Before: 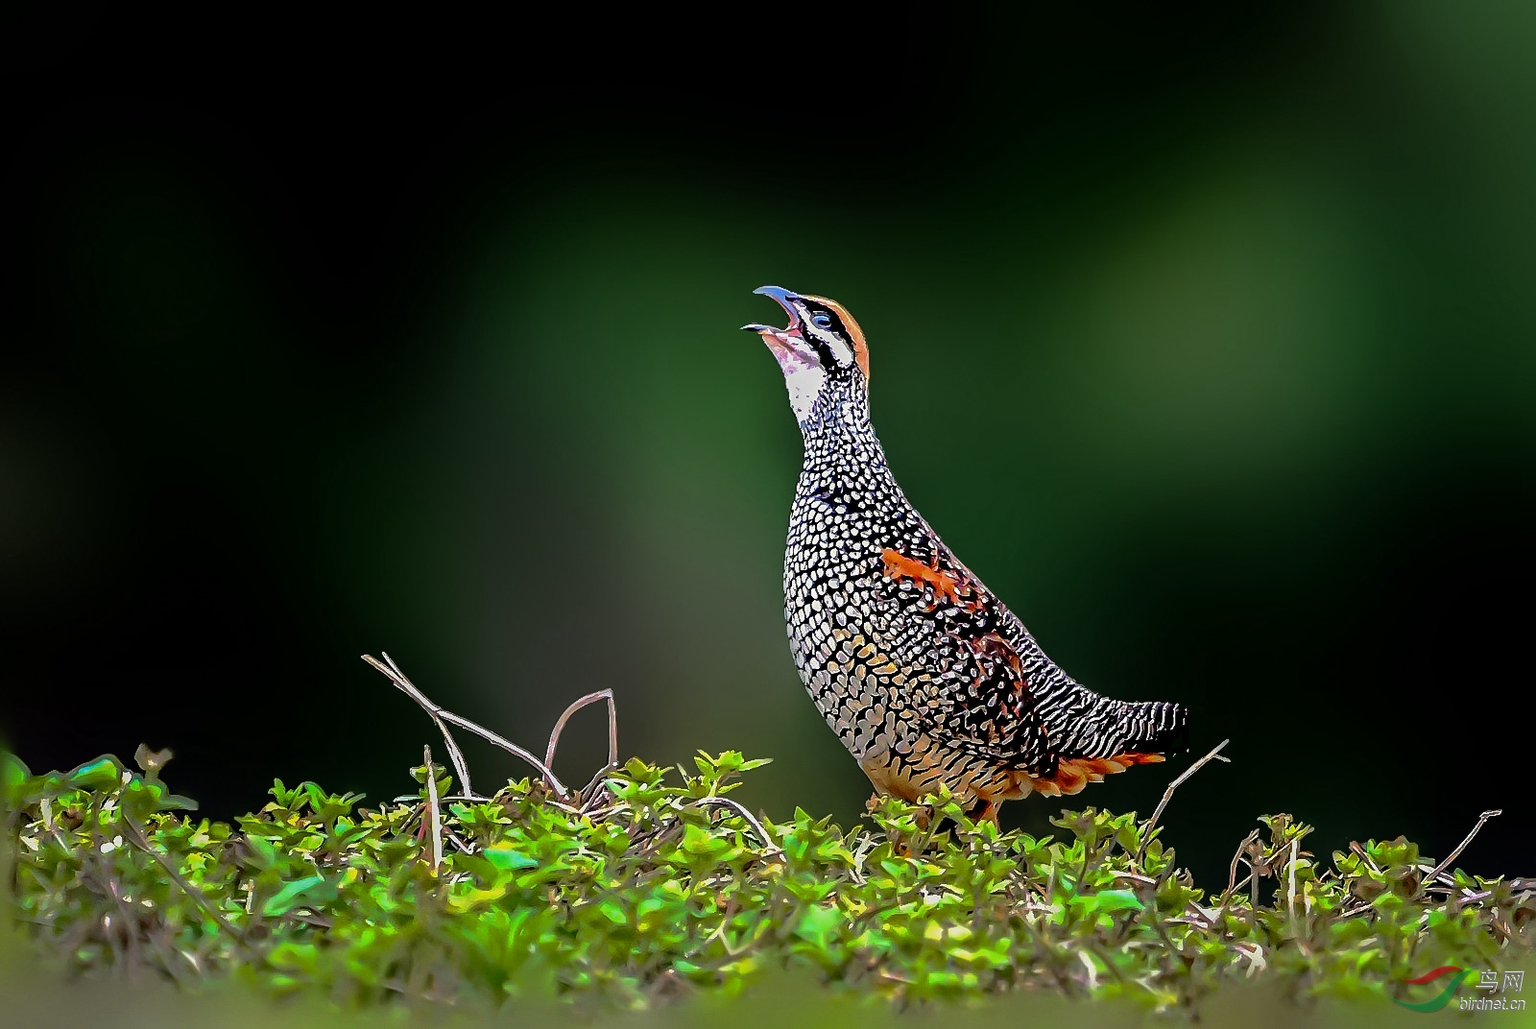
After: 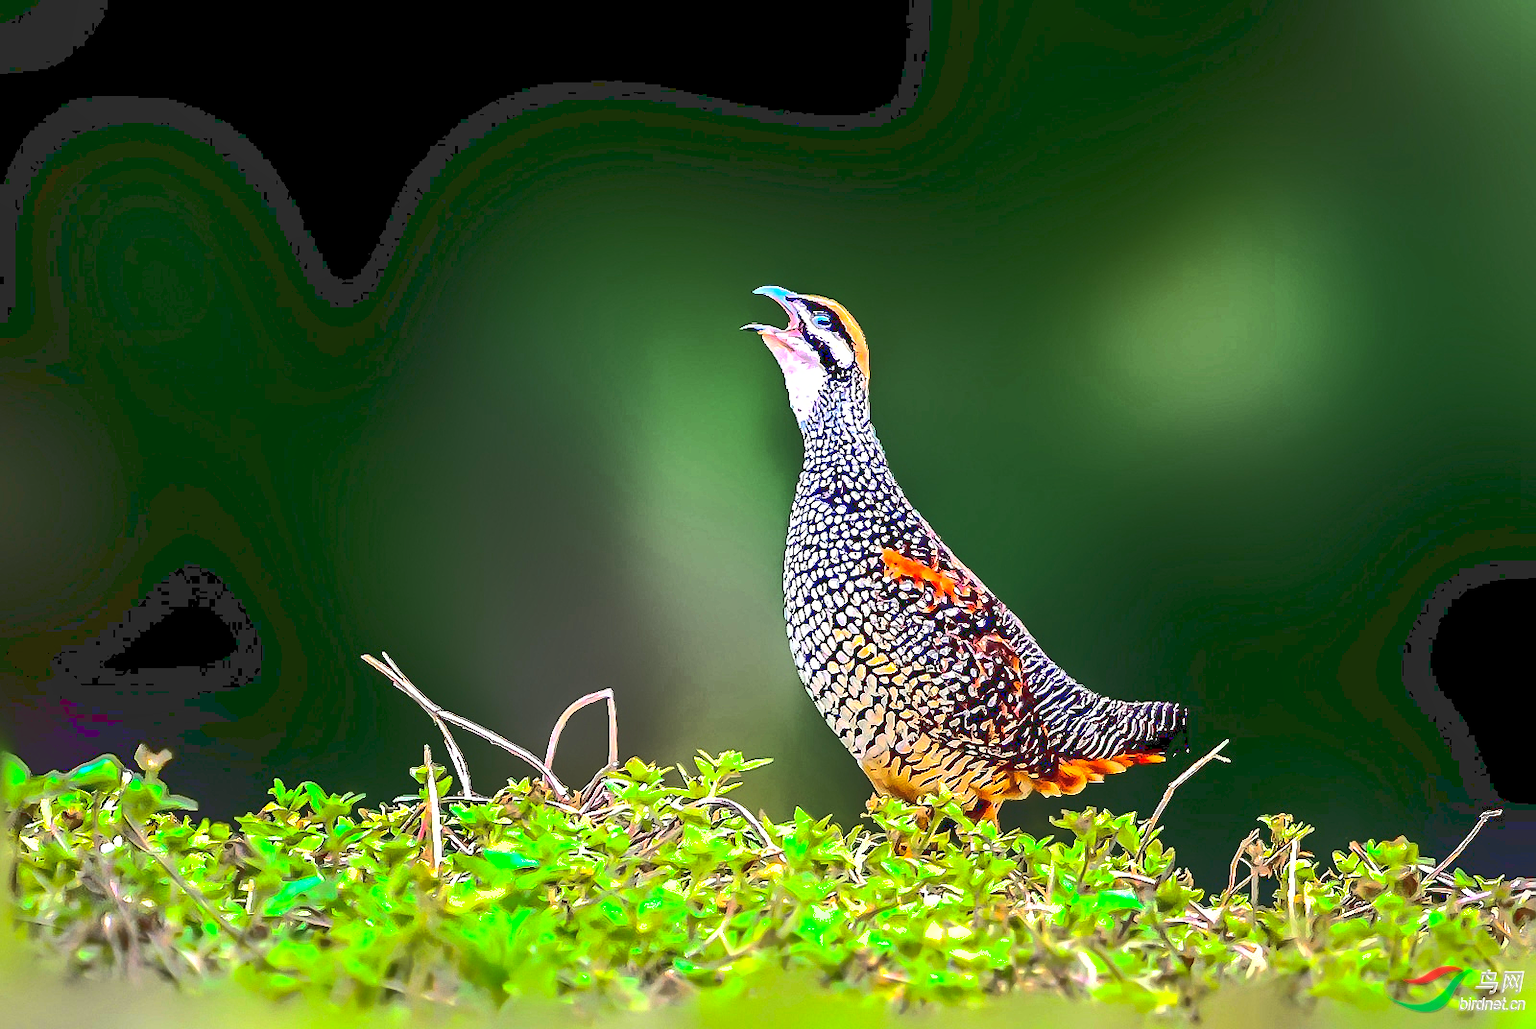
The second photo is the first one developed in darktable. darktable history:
shadows and highlights: shadows 39.64, highlights -59.86
base curve: curves: ch0 [(0, 0.015) (0.085, 0.116) (0.134, 0.298) (0.19, 0.545) (0.296, 0.764) (0.599, 0.982) (1, 1)]
exposure: exposure 0.75 EV, compensate highlight preservation false
